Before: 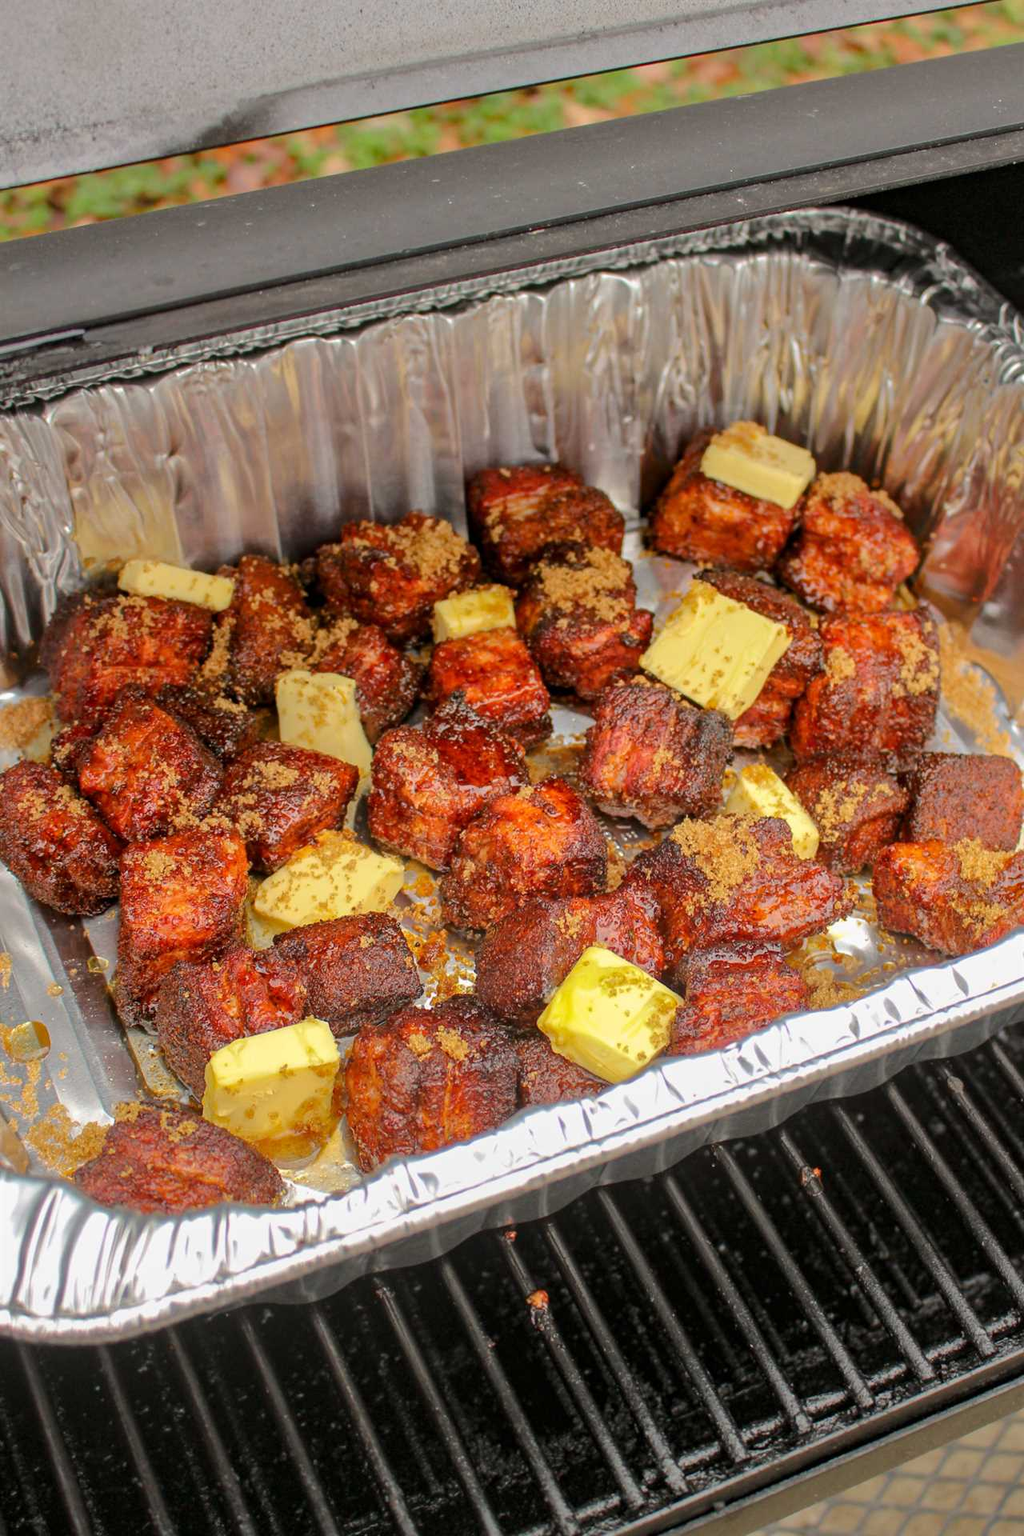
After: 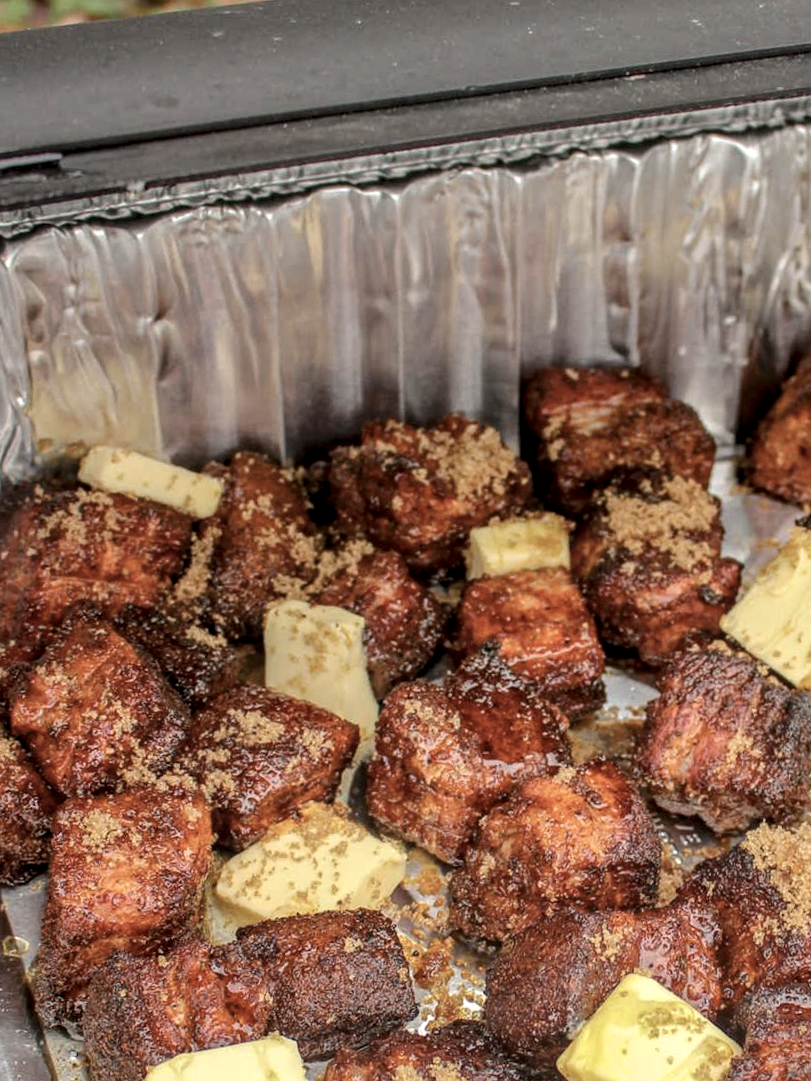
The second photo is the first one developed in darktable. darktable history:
crop and rotate: angle -4.57°, left 1.987%, top 6.802%, right 27.213%, bottom 30.297%
local contrast: detail 130%
contrast brightness saturation: contrast 0.096, saturation -0.364
